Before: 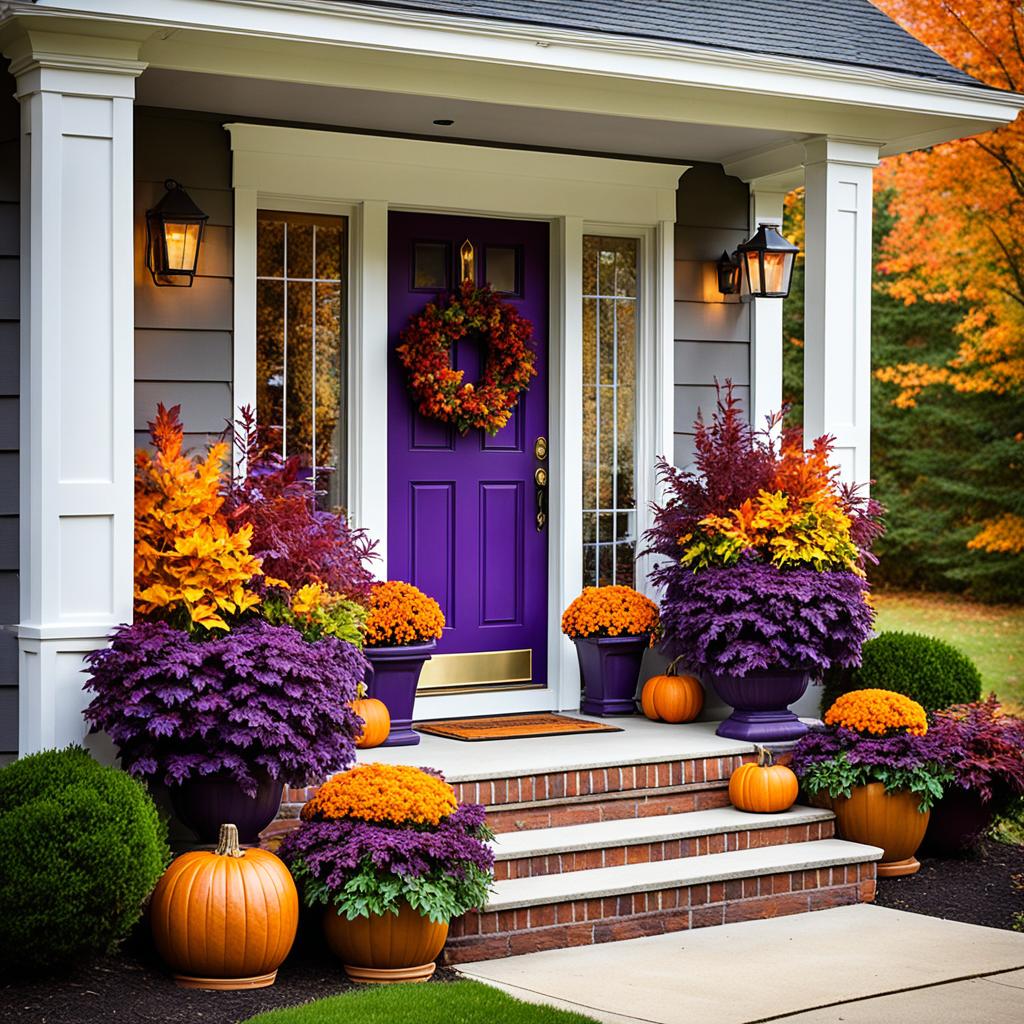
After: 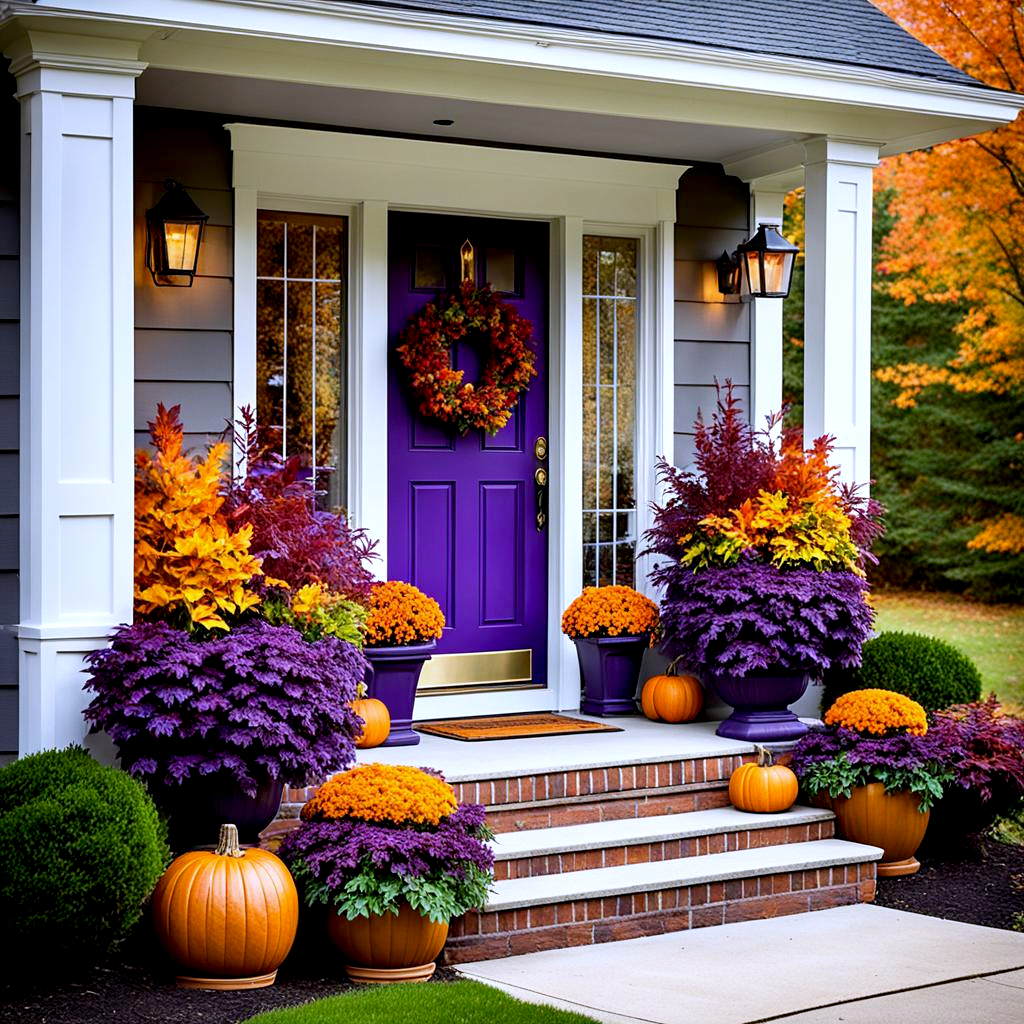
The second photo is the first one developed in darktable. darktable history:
white balance: red 0.967, blue 1.119, emerald 0.756
exposure: black level correction 0.007, exposure 0.093 EV, compensate highlight preservation false
